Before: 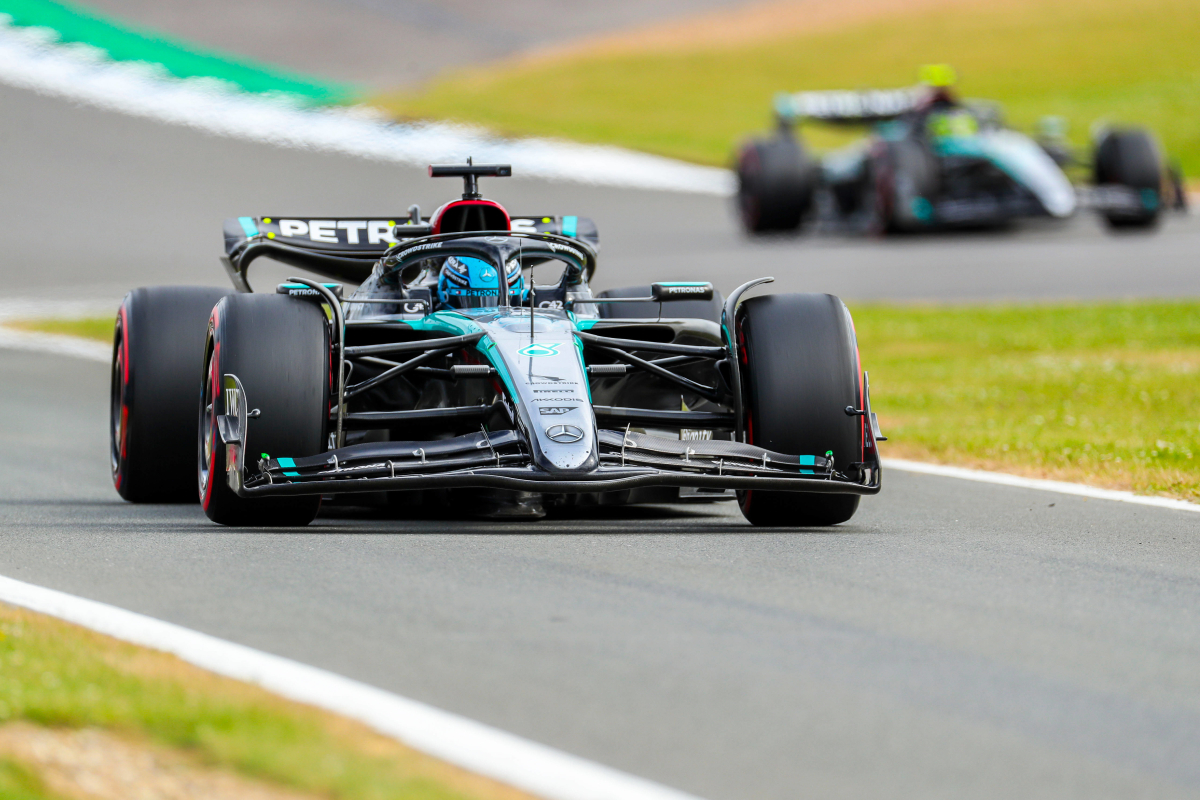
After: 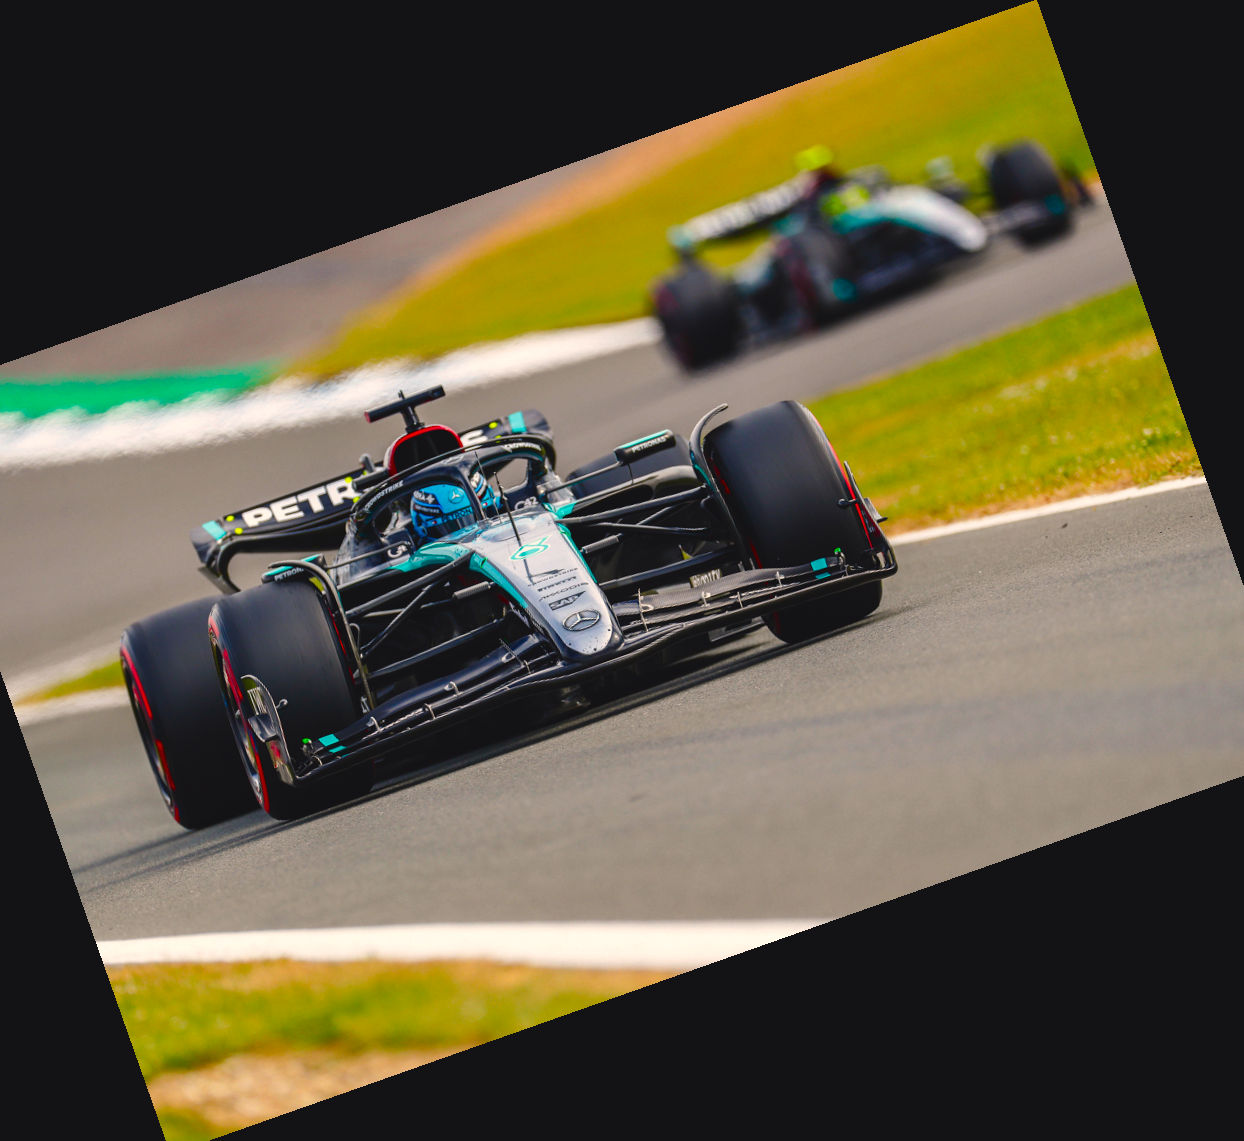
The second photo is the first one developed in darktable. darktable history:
white balance: emerald 1
crop and rotate: angle 19.43°, left 6.812%, right 4.125%, bottom 1.087%
contrast brightness saturation: brightness -0.25, saturation 0.2
color balance rgb: shadows lift › chroma 2%, shadows lift › hue 247.2°, power › chroma 0.3%, power › hue 25.2°, highlights gain › chroma 3%, highlights gain › hue 60°, global offset › luminance 2%, perceptual saturation grading › global saturation 20%, perceptual saturation grading › highlights -20%, perceptual saturation grading › shadows 30%
